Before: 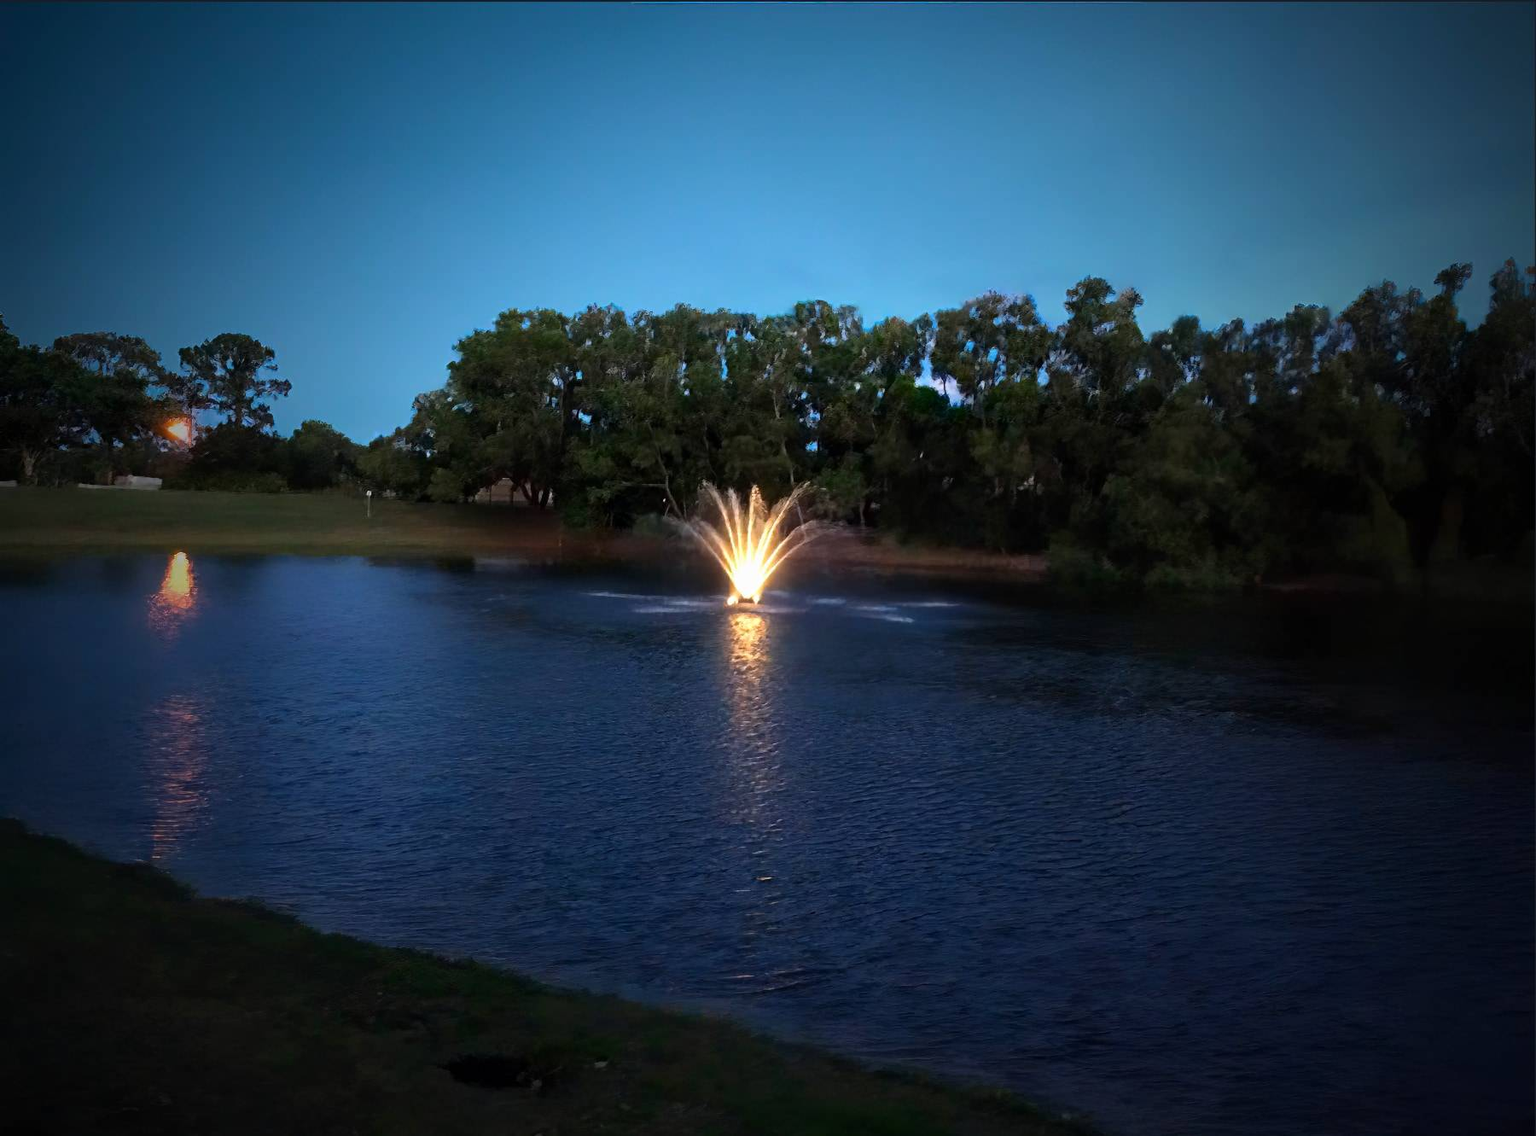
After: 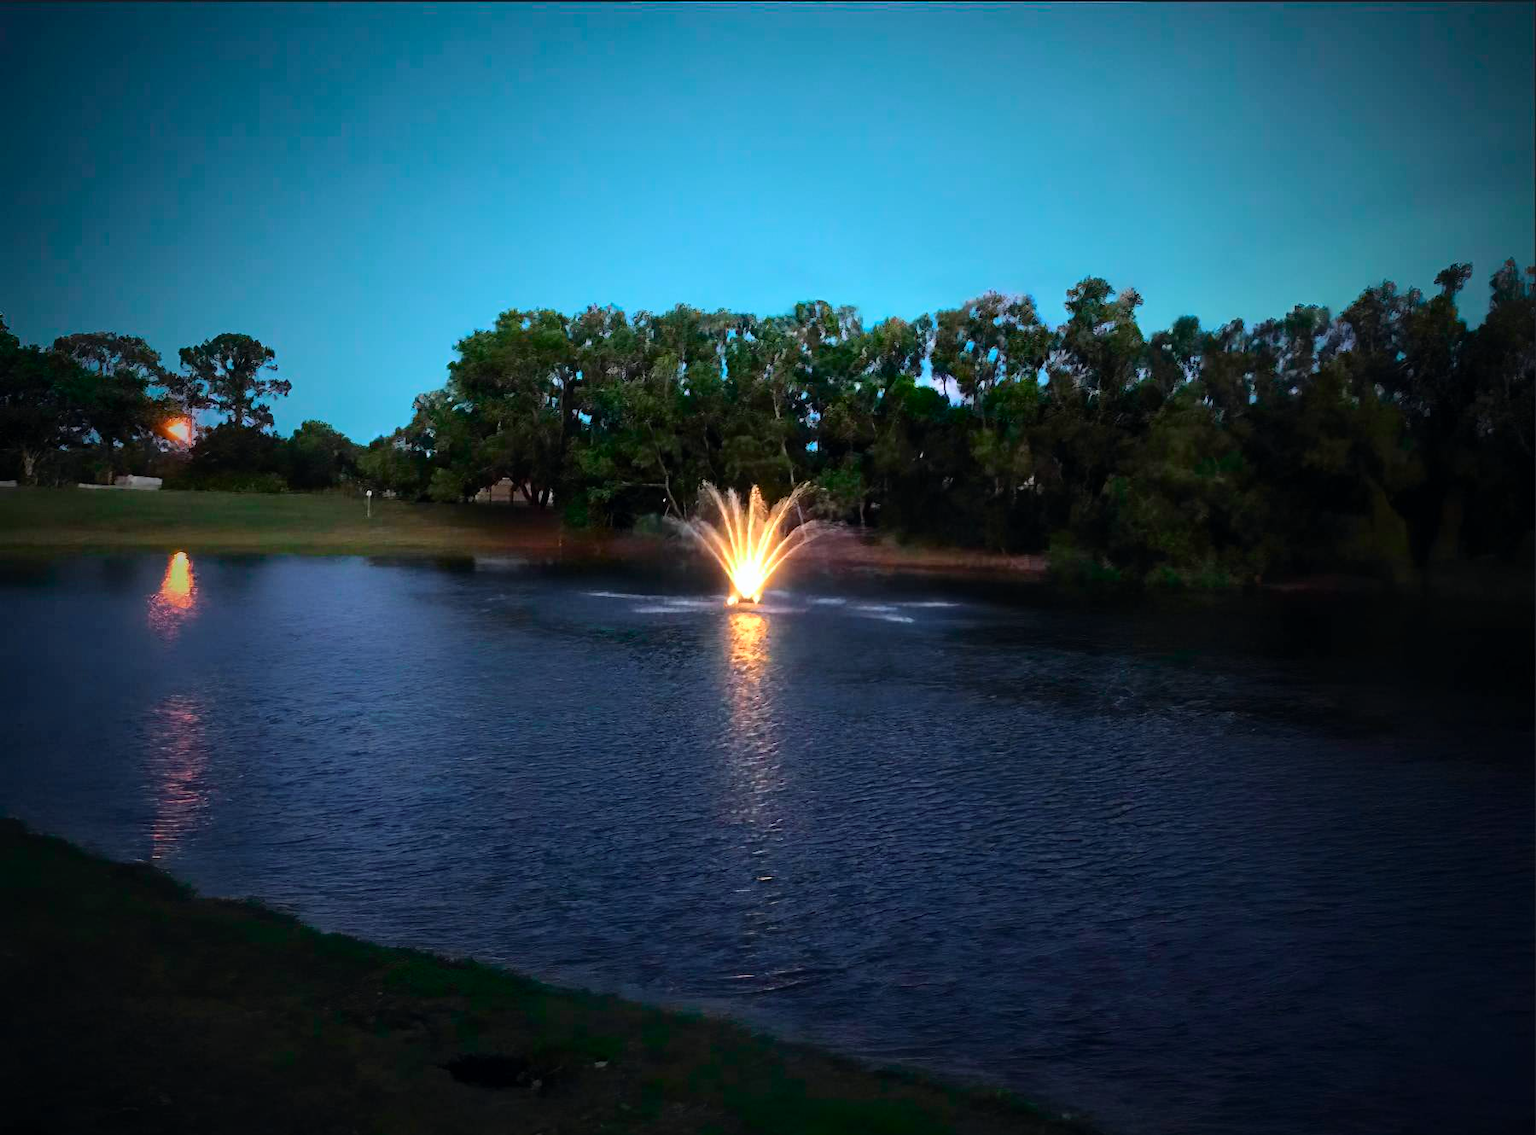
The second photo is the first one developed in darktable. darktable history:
tone curve: curves: ch0 [(0, 0) (0.051, 0.047) (0.102, 0.099) (0.228, 0.275) (0.432, 0.535) (0.695, 0.778) (0.908, 0.946) (1, 1)]; ch1 [(0, 0) (0.339, 0.298) (0.402, 0.363) (0.453, 0.413) (0.485, 0.469) (0.494, 0.493) (0.504, 0.501) (0.525, 0.534) (0.563, 0.595) (0.597, 0.638) (1, 1)]; ch2 [(0, 0) (0.48, 0.48) (0.504, 0.5) (0.539, 0.554) (0.59, 0.63) (0.642, 0.684) (0.824, 0.815) (1, 1)], color space Lab, independent channels, preserve colors none
